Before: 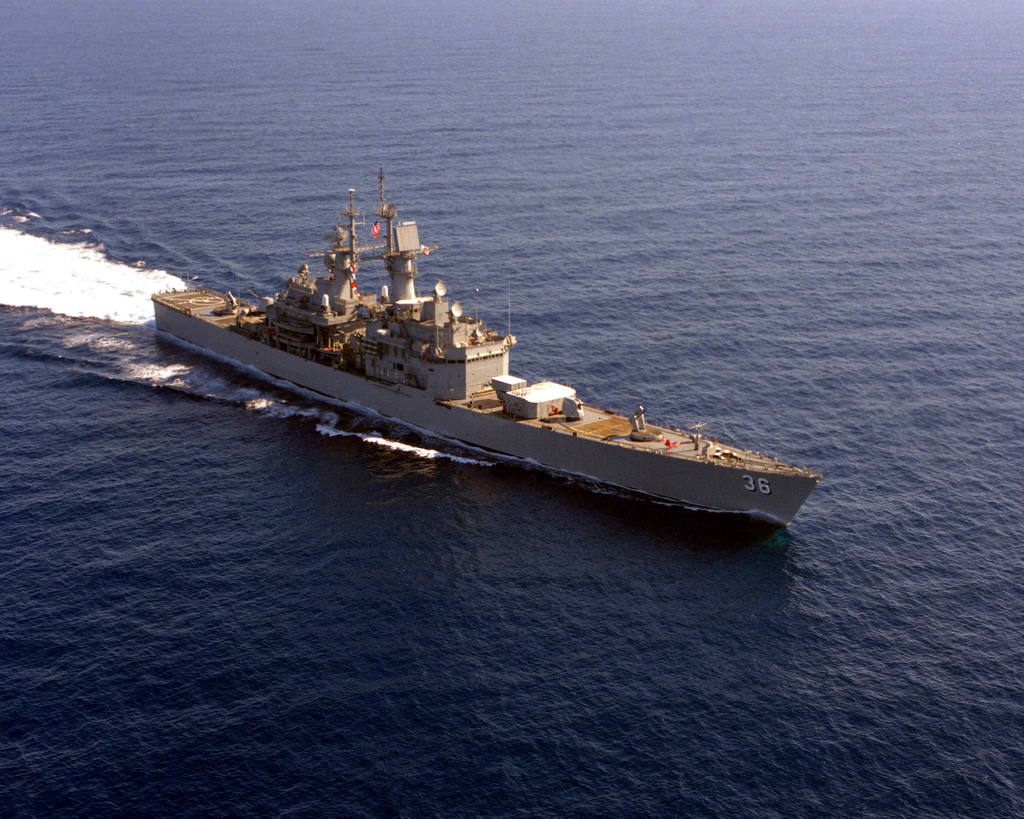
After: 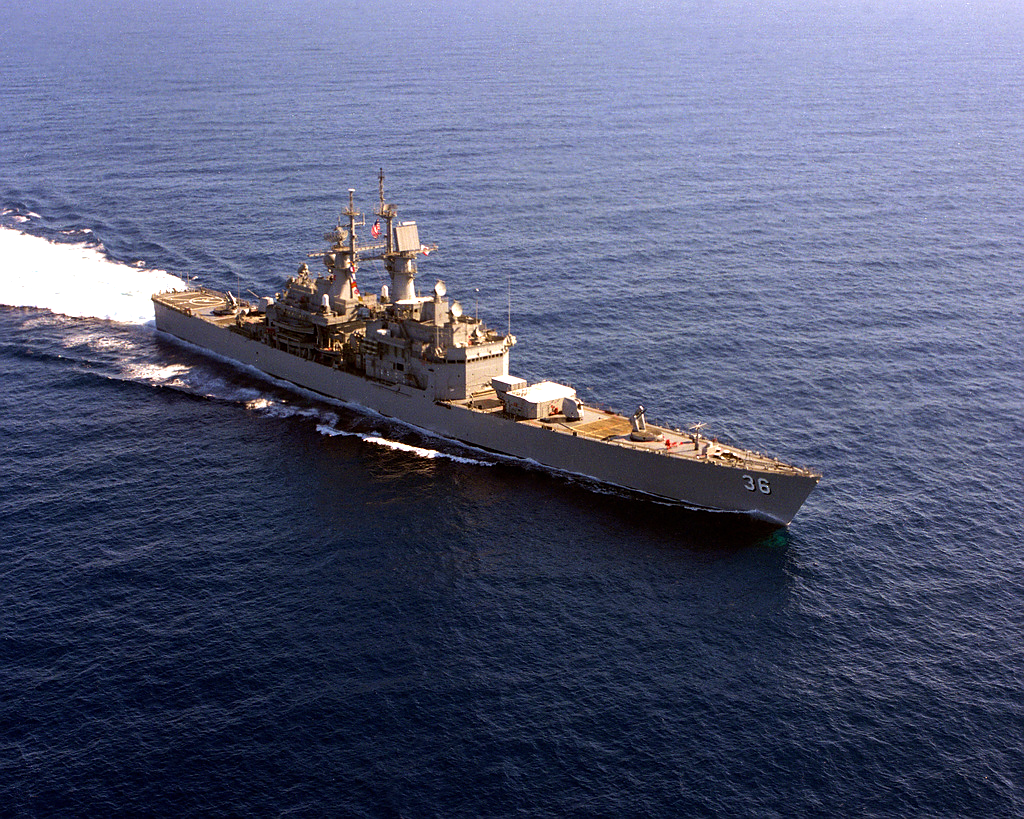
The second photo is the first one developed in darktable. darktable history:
exposure: exposure 0.197 EV, compensate highlight preservation false
sharpen: radius 0.969, amount 0.604
tone equalizer: -8 EV -0.417 EV, -7 EV -0.389 EV, -6 EV -0.333 EV, -5 EV -0.222 EV, -3 EV 0.222 EV, -2 EV 0.333 EV, -1 EV 0.389 EV, +0 EV 0.417 EV, edges refinement/feathering 500, mask exposure compensation -1.57 EV, preserve details no
velvia: on, module defaults
